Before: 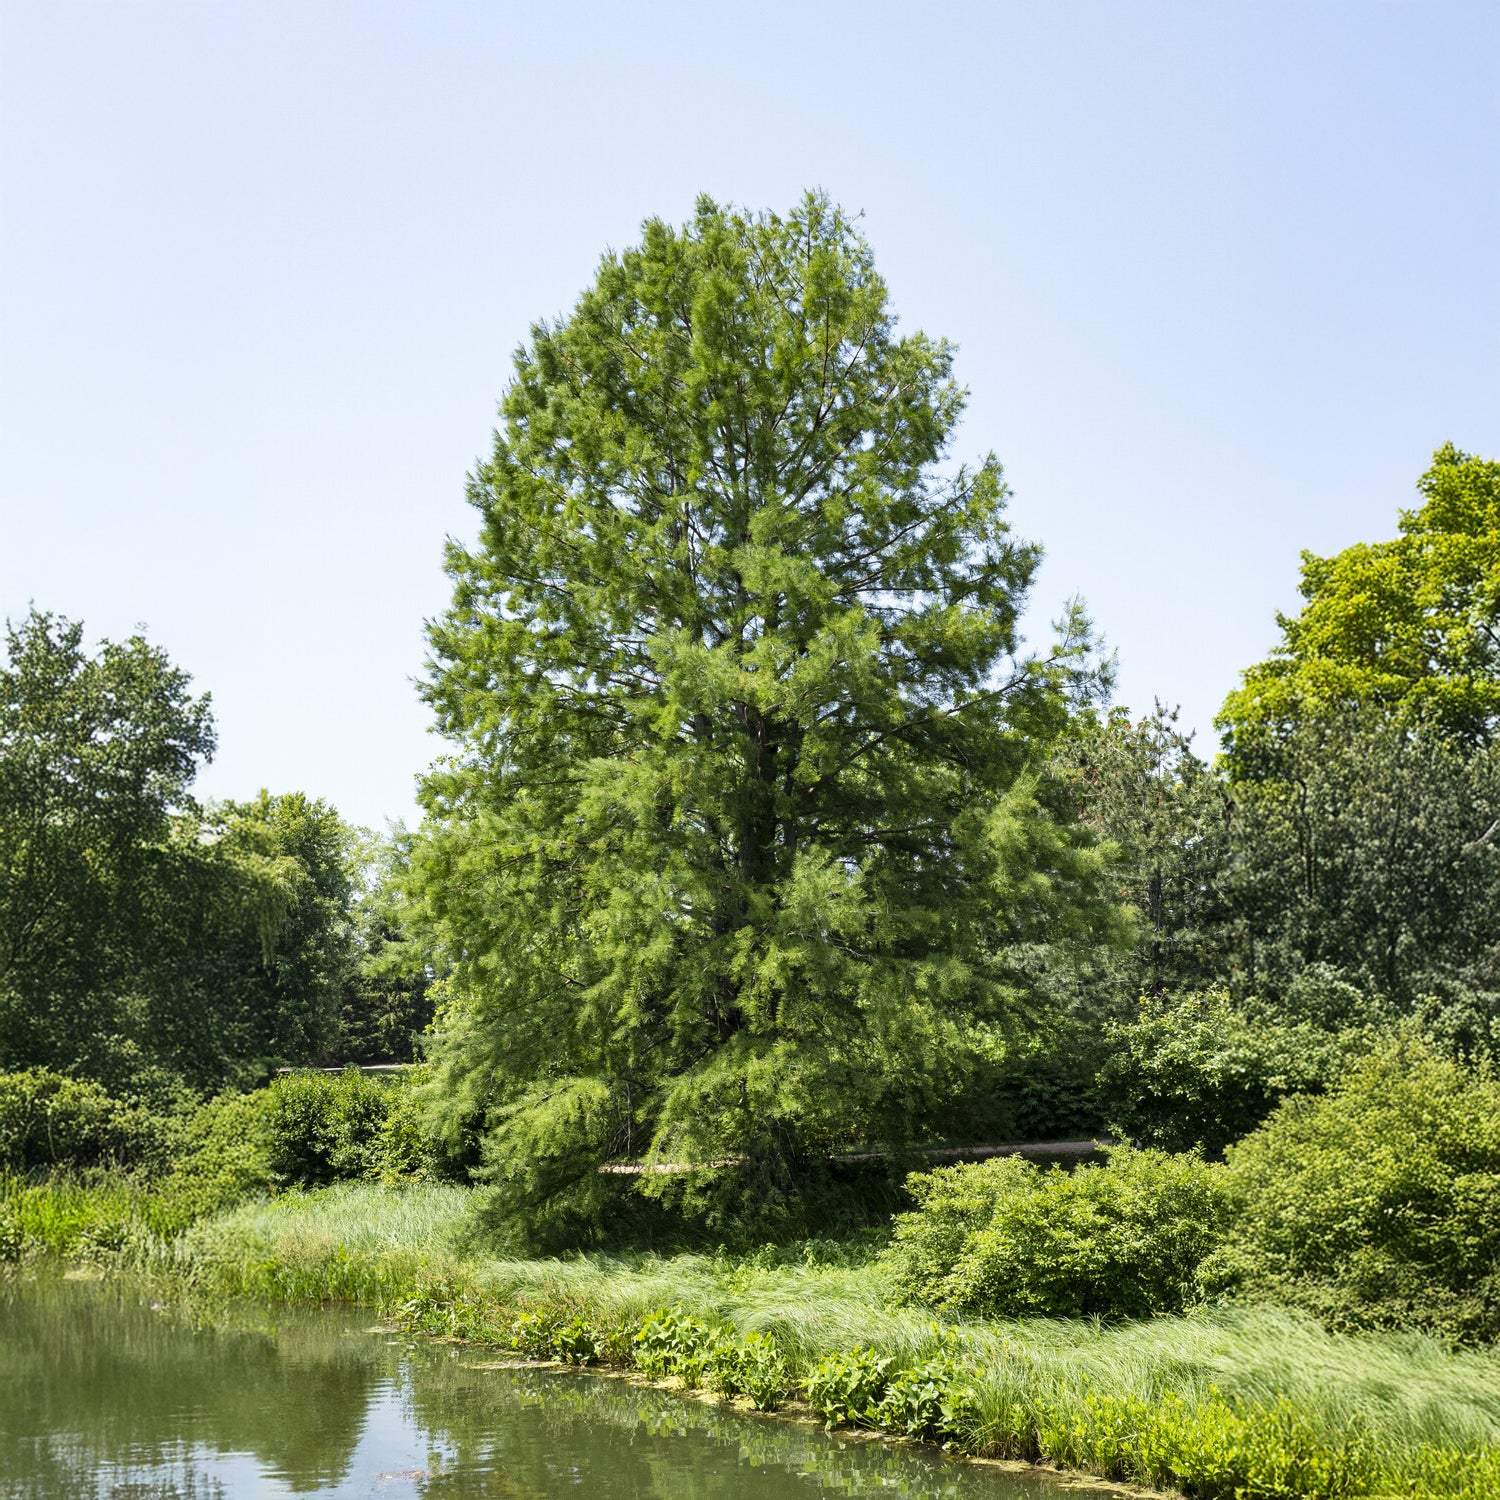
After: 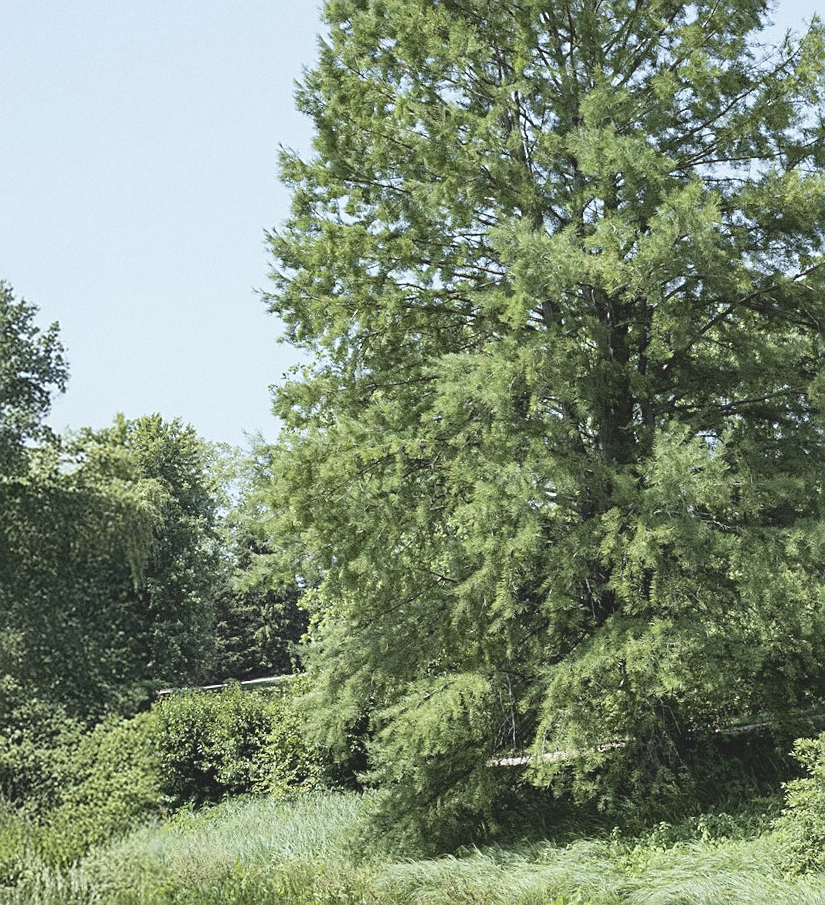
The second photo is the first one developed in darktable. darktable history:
exposure: black level correction 0.003, exposure 0.383 EV, compensate highlight preservation false
crop: left 8.966%, top 23.852%, right 34.699%, bottom 4.703%
contrast brightness saturation: contrast -0.26, saturation -0.43
grain: coarseness 0.09 ISO
sharpen: on, module defaults
rotate and perspective: rotation -5°, crop left 0.05, crop right 0.952, crop top 0.11, crop bottom 0.89
color calibration: illuminant Planckian (black body), adaptation linear Bradford (ICC v4), x 0.364, y 0.367, temperature 4417.56 K, saturation algorithm version 1 (2020)
